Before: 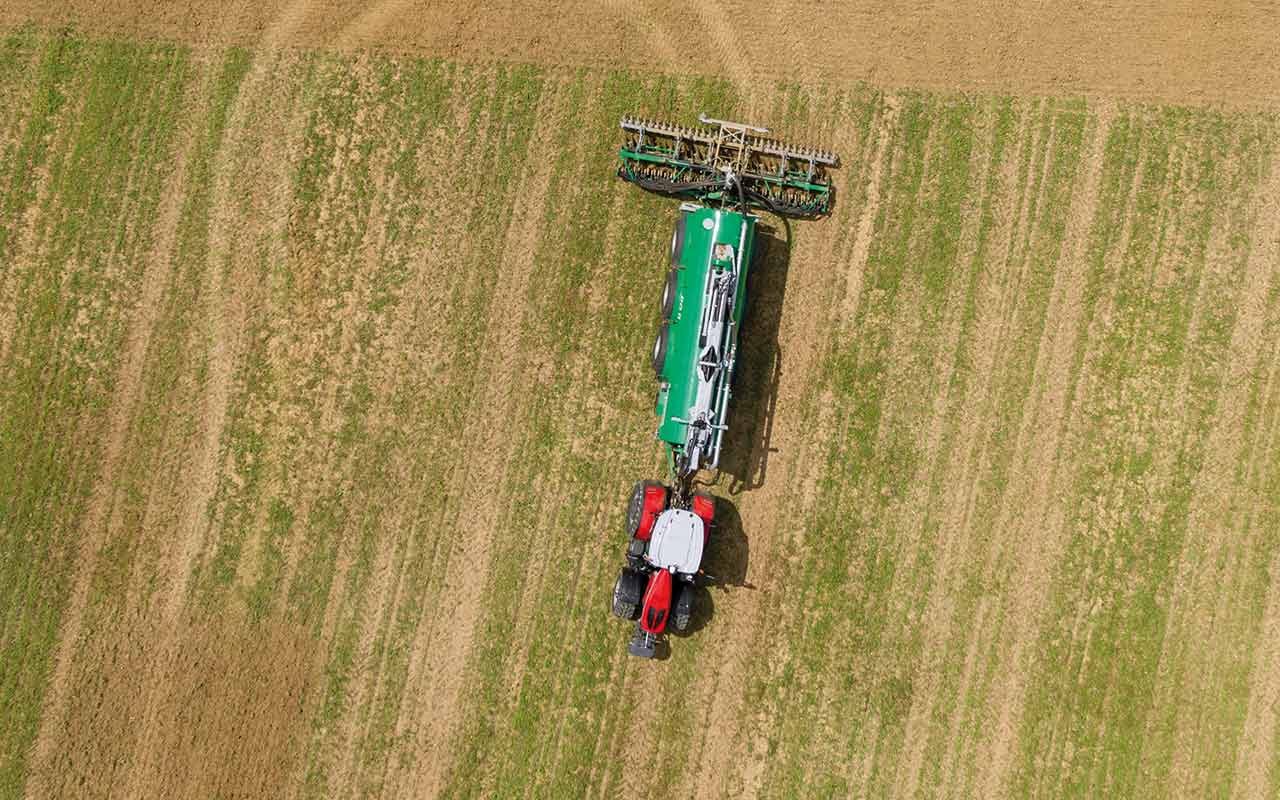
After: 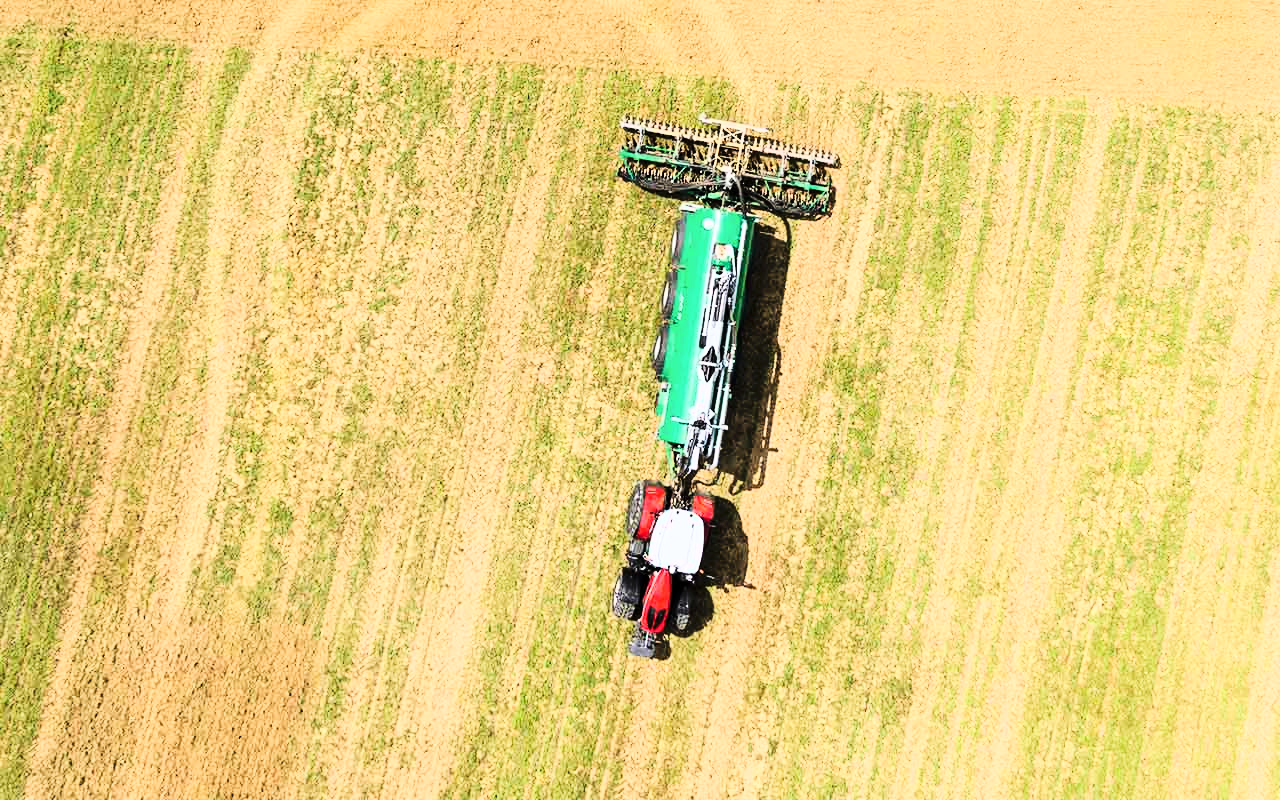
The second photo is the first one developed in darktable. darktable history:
rgb curve: curves: ch0 [(0, 0) (0.21, 0.15) (0.24, 0.21) (0.5, 0.75) (0.75, 0.96) (0.89, 0.99) (1, 1)]; ch1 [(0, 0.02) (0.21, 0.13) (0.25, 0.2) (0.5, 0.67) (0.75, 0.9) (0.89, 0.97) (1, 1)]; ch2 [(0, 0.02) (0.21, 0.13) (0.25, 0.2) (0.5, 0.67) (0.75, 0.9) (0.89, 0.97) (1, 1)], compensate middle gray true
tone curve: curves: ch0 [(0, 0) (0.003, 0.005) (0.011, 0.021) (0.025, 0.042) (0.044, 0.065) (0.069, 0.074) (0.1, 0.092) (0.136, 0.123) (0.177, 0.159) (0.224, 0.2) (0.277, 0.252) (0.335, 0.32) (0.399, 0.392) (0.468, 0.468) (0.543, 0.549) (0.623, 0.638) (0.709, 0.721) (0.801, 0.812) (0.898, 0.896) (1, 1)], preserve colors none
